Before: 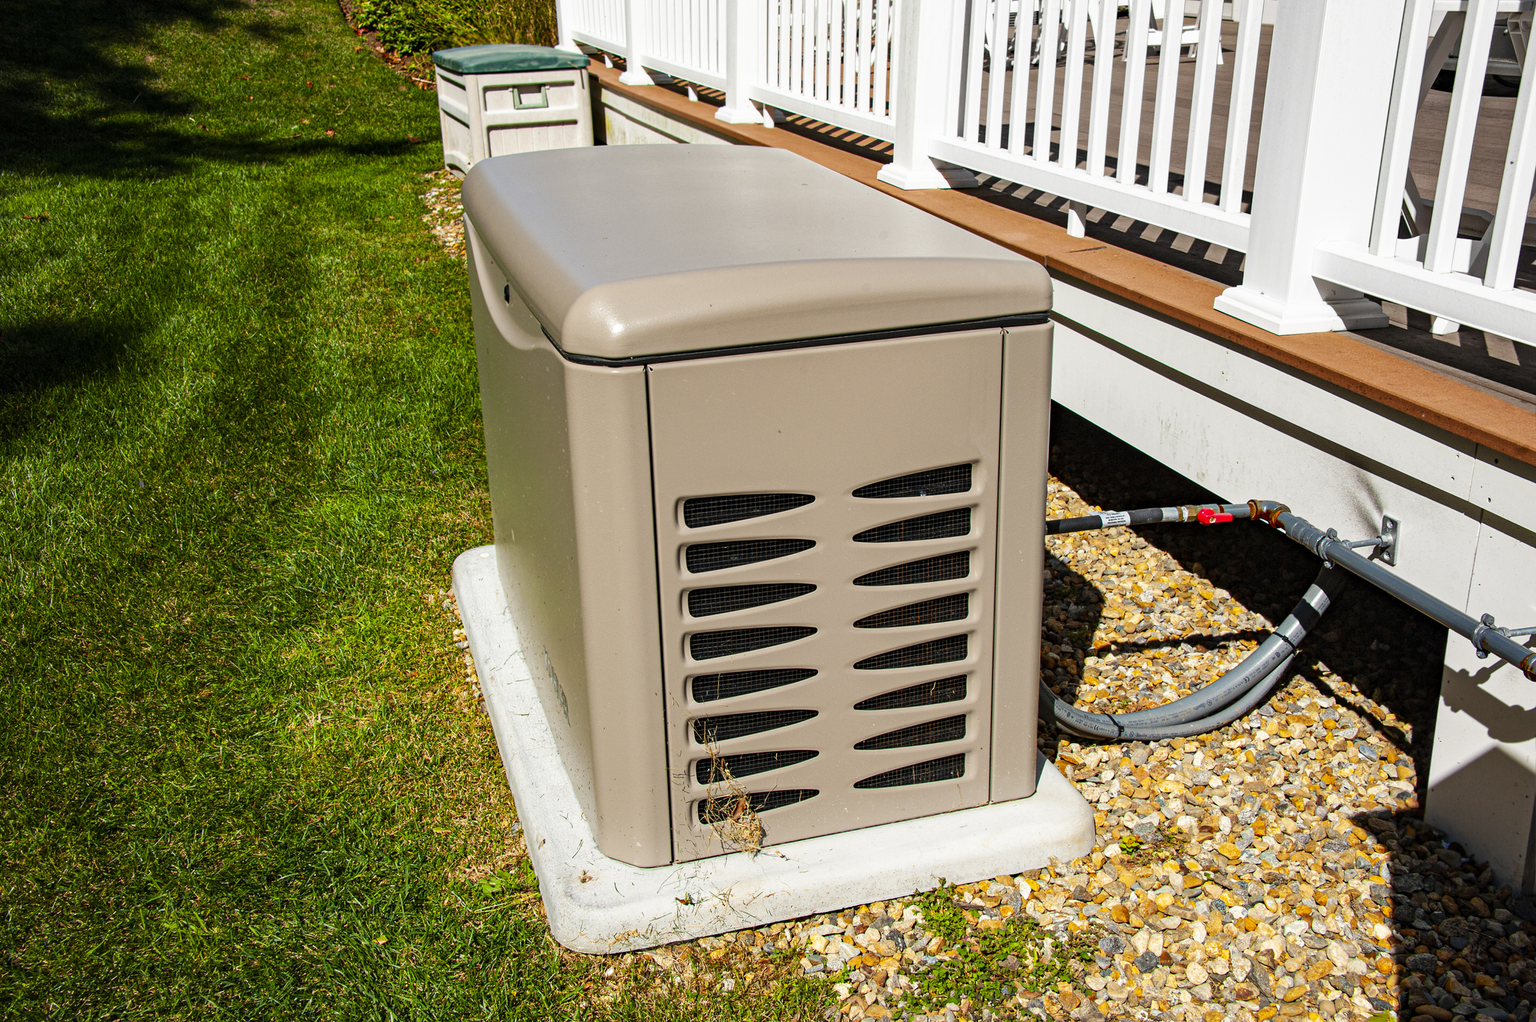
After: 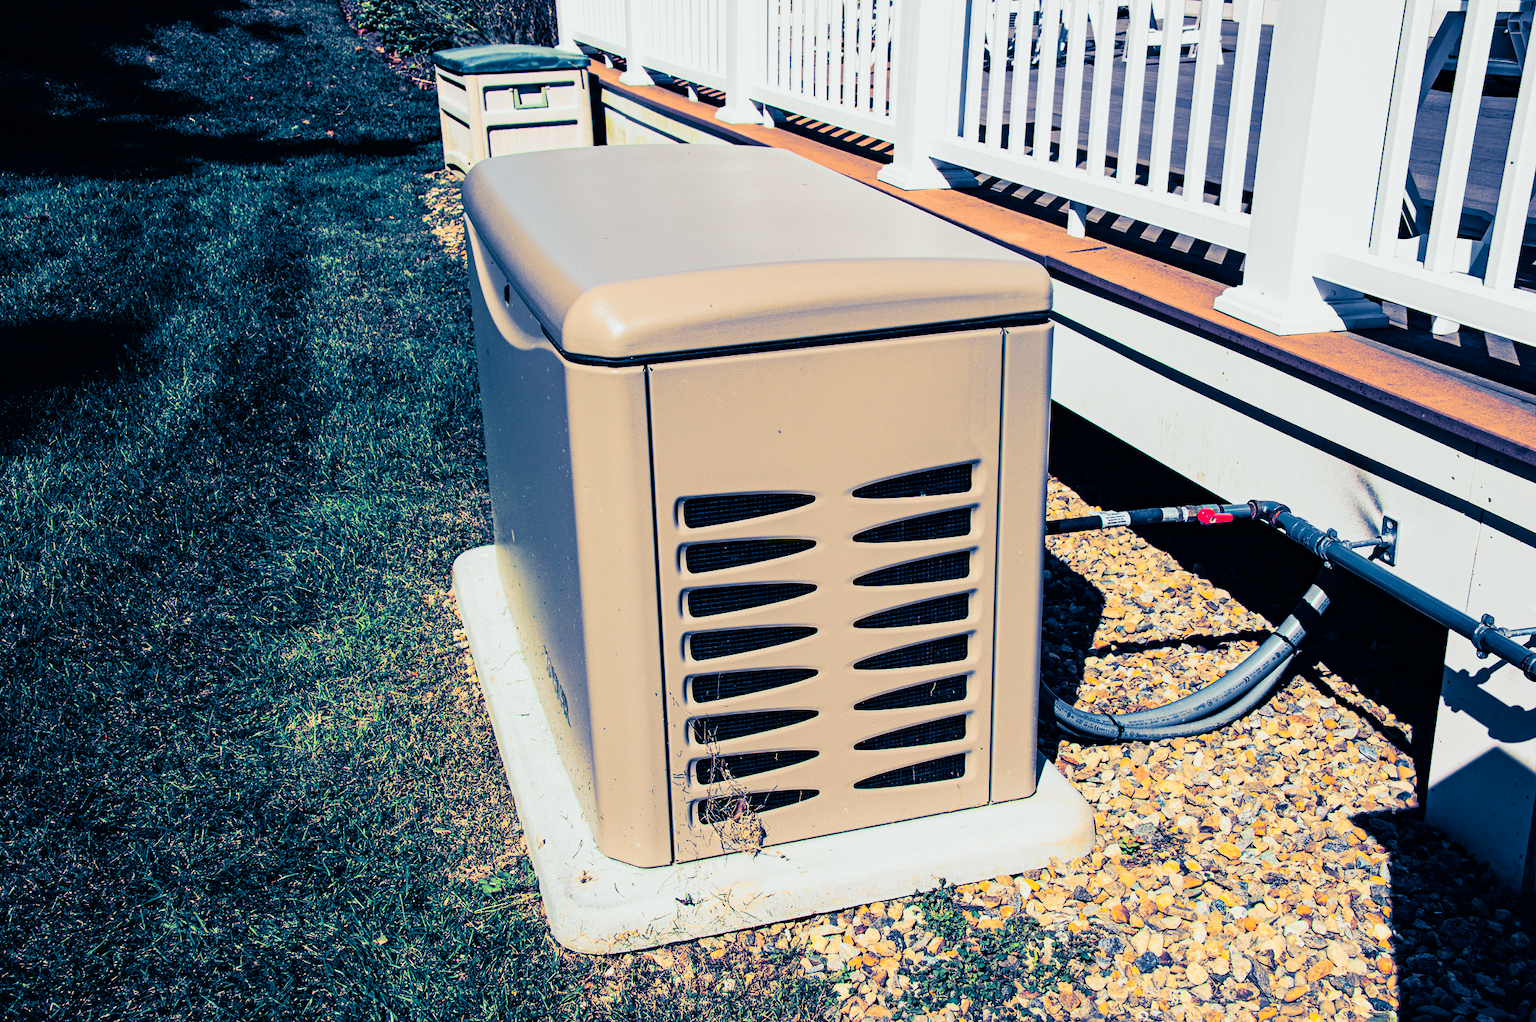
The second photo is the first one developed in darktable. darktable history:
tone curve: curves: ch0 [(0, 0.008) (0.081, 0.044) (0.177, 0.123) (0.283, 0.253) (0.416, 0.449) (0.495, 0.524) (0.661, 0.756) (0.796, 0.859) (1, 0.951)]; ch1 [(0, 0) (0.161, 0.092) (0.35, 0.33) (0.392, 0.392) (0.427, 0.426) (0.479, 0.472) (0.505, 0.5) (0.521, 0.524) (0.567, 0.556) (0.583, 0.588) (0.625, 0.627) (0.678, 0.733) (1, 1)]; ch2 [(0, 0) (0.346, 0.362) (0.404, 0.427) (0.502, 0.499) (0.531, 0.523) (0.544, 0.561) (0.58, 0.59) (0.629, 0.642) (0.717, 0.678) (1, 1)], color space Lab, independent channels, preserve colors none
white balance: emerald 1
split-toning: shadows › hue 226.8°, shadows › saturation 1, highlights › saturation 0, balance -61.41
